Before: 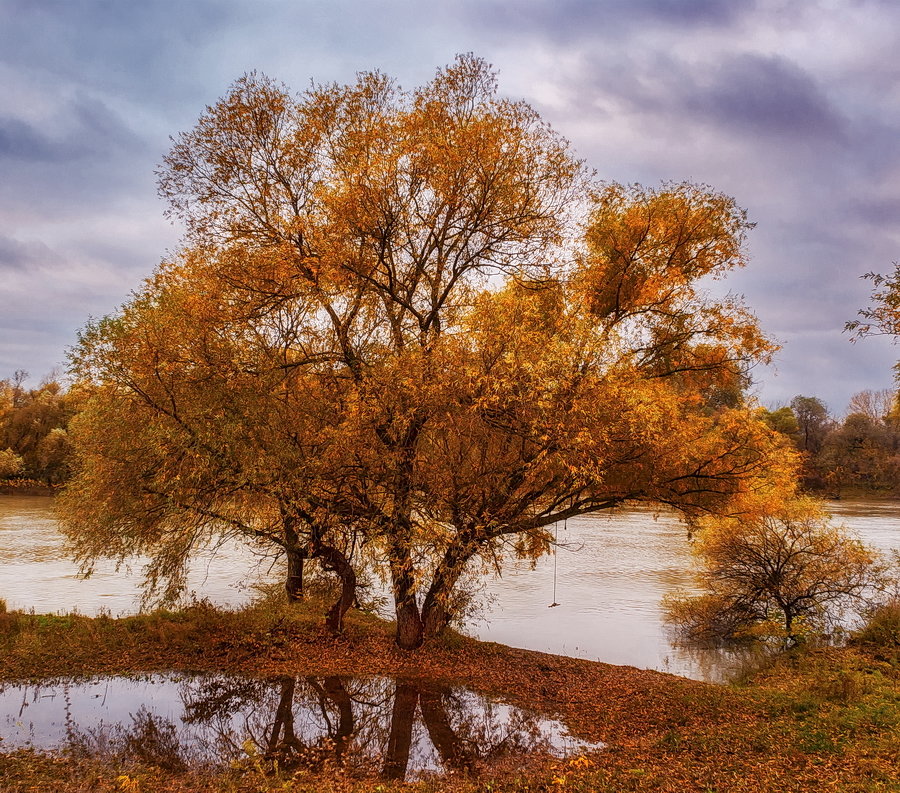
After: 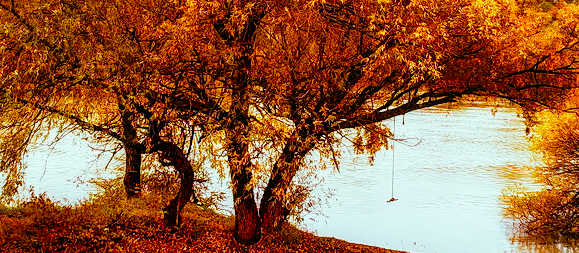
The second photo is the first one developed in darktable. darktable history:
exposure: exposure 0.217 EV, compensate highlight preservation false
color balance rgb: shadows lift › luminance -7.7%, shadows lift › chroma 2.13%, shadows lift › hue 165.27°, power › luminance -7.77%, power › chroma 1.34%, power › hue 330.55°, highlights gain › luminance -33.33%, highlights gain › chroma 5.68%, highlights gain › hue 217.2°, global offset › luminance -0.33%, global offset › chroma 0.11%, global offset › hue 165.27°, perceptual saturation grading › global saturation 27.72%, perceptual saturation grading › highlights -25%, perceptual saturation grading › mid-tones 25%, perceptual saturation grading › shadows 50%
base curve: curves: ch0 [(0, 0) (0.012, 0.01) (0.073, 0.168) (0.31, 0.711) (0.645, 0.957) (1, 1)], preserve colors none
crop: left 18.091%, top 51.13%, right 17.525%, bottom 16.85%
color correction: highlights a* 0.816, highlights b* 2.78, saturation 1.1
